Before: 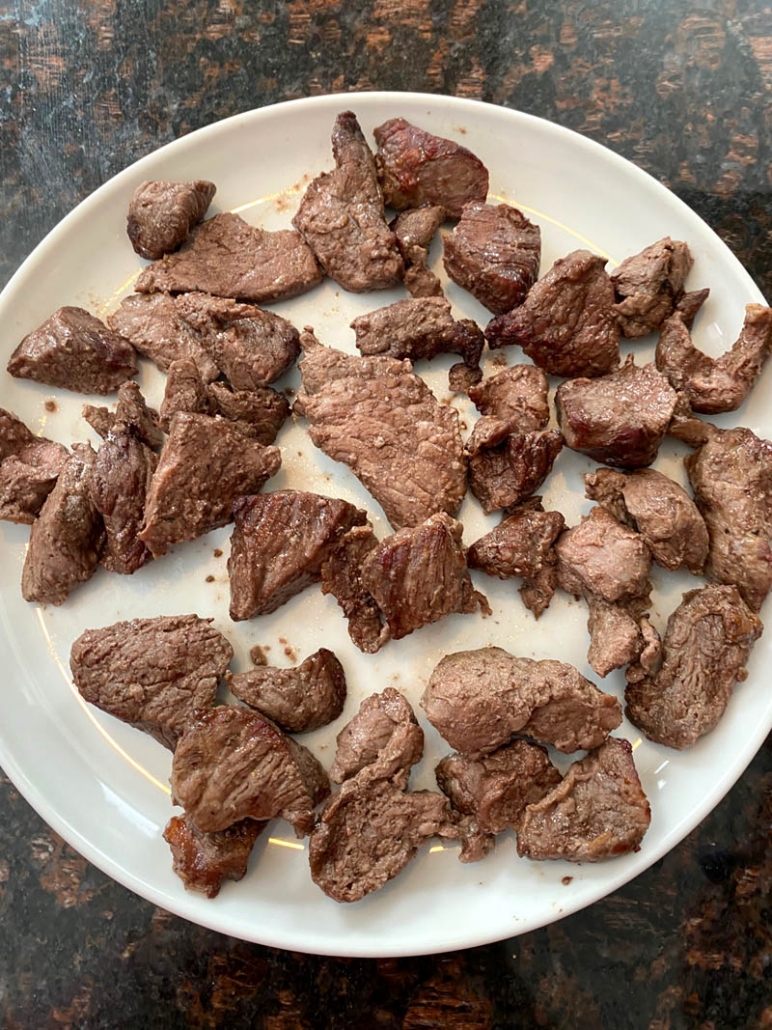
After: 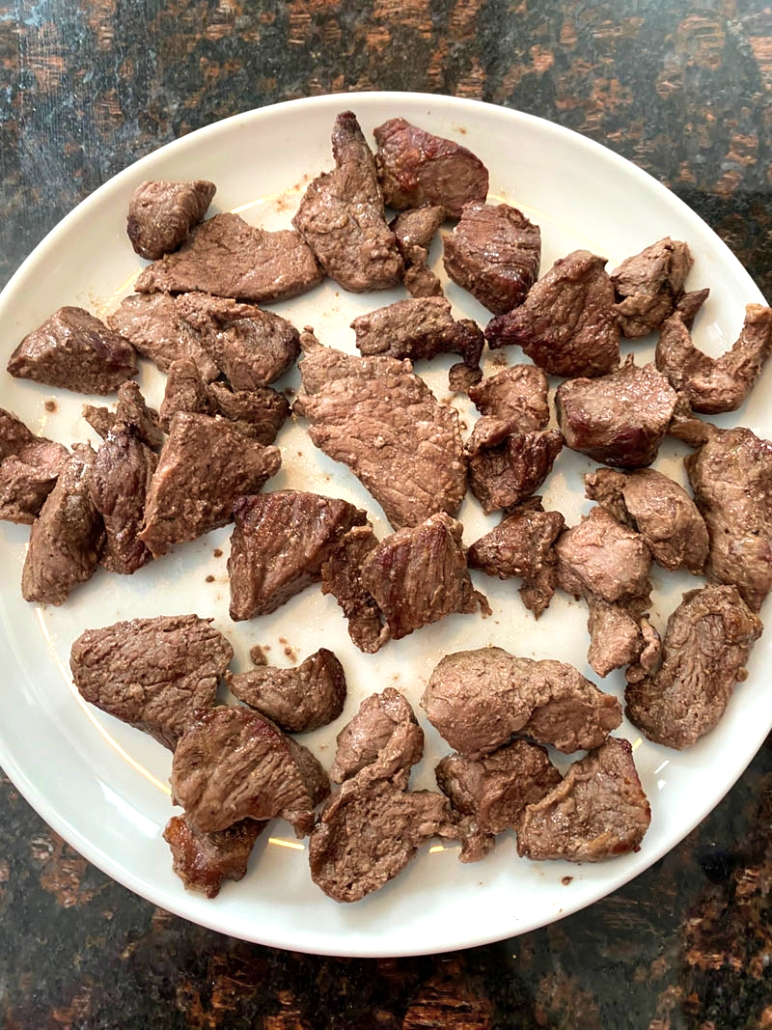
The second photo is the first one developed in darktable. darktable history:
velvia: on, module defaults
shadows and highlights: radius 46.05, white point adjustment 6.74, compress 79.36%, shadows color adjustment 98.02%, highlights color adjustment 58.34%, soften with gaussian
